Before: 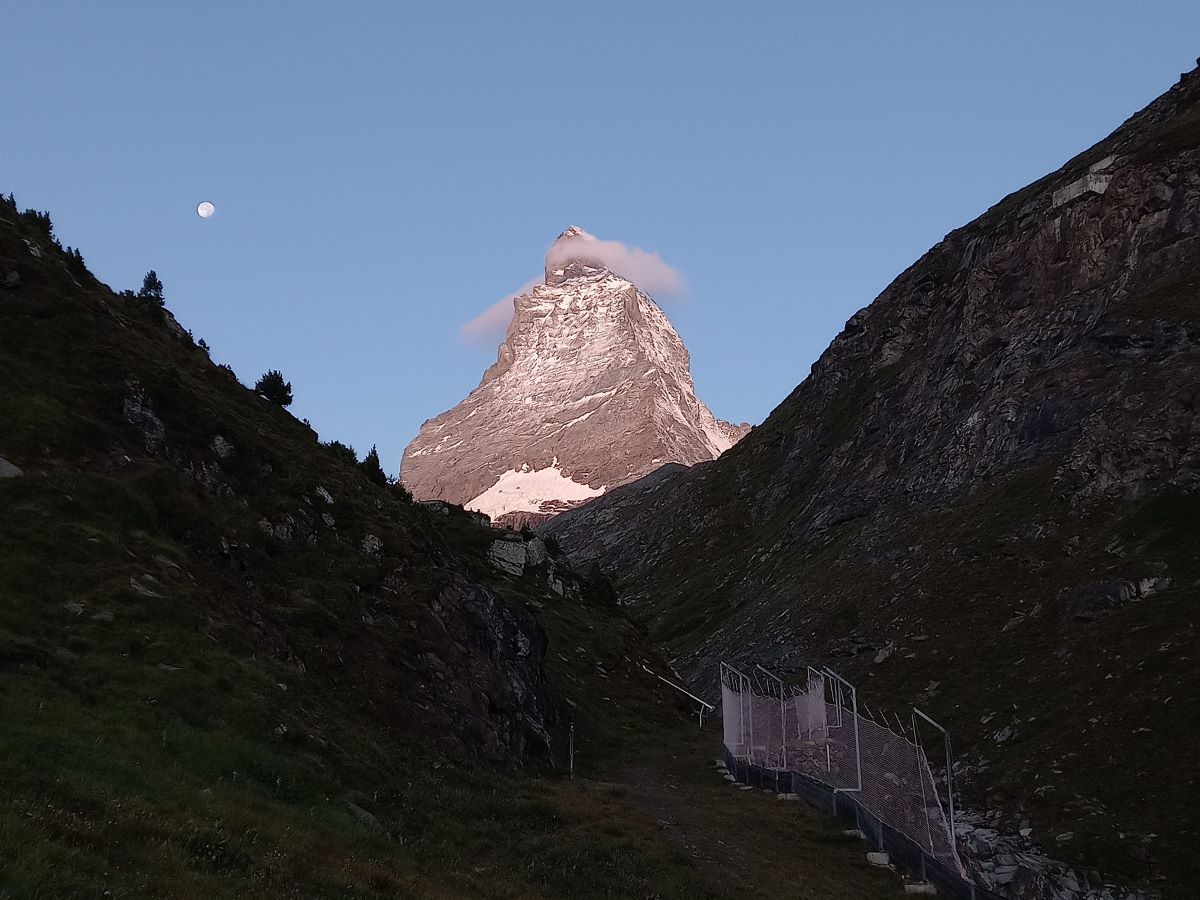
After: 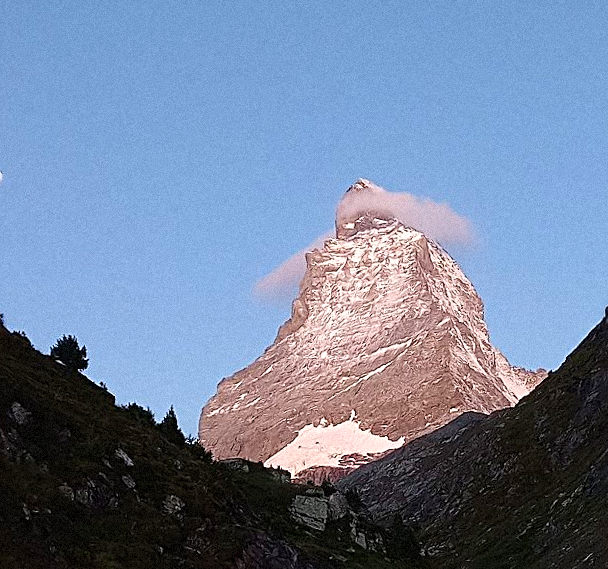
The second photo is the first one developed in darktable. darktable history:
crop: left 17.835%, top 7.675%, right 32.881%, bottom 32.213%
sharpen: radius 2.767
contrast brightness saturation: contrast 0.1, brightness 0.02, saturation 0.02
bloom: size 3%, threshold 100%, strength 0%
grain: mid-tones bias 0%
rotate and perspective: rotation -2.29°, automatic cropping off
color balance rgb: linear chroma grading › global chroma 8.12%, perceptual saturation grading › global saturation 9.07%, perceptual saturation grading › highlights -13.84%, perceptual saturation grading › mid-tones 14.88%, perceptual saturation grading › shadows 22.8%, perceptual brilliance grading › highlights 2.61%, global vibrance 12.07%
